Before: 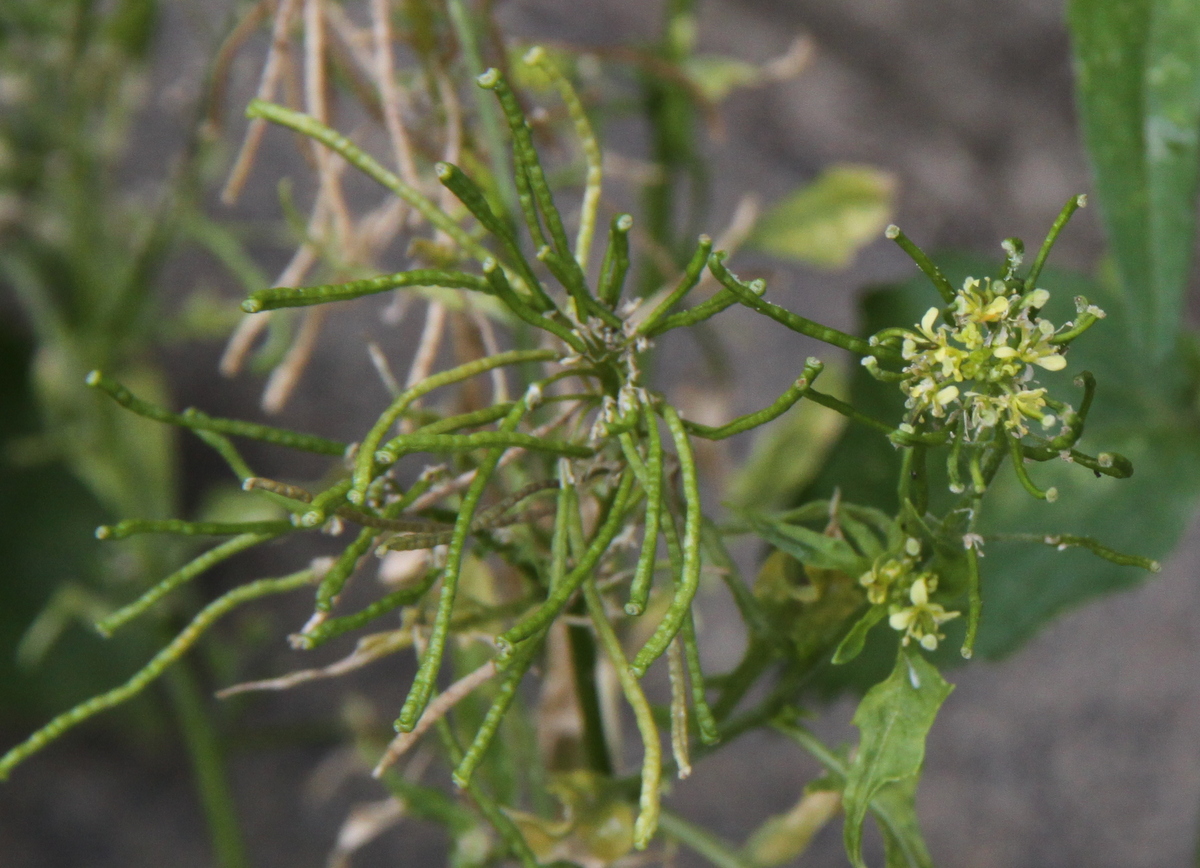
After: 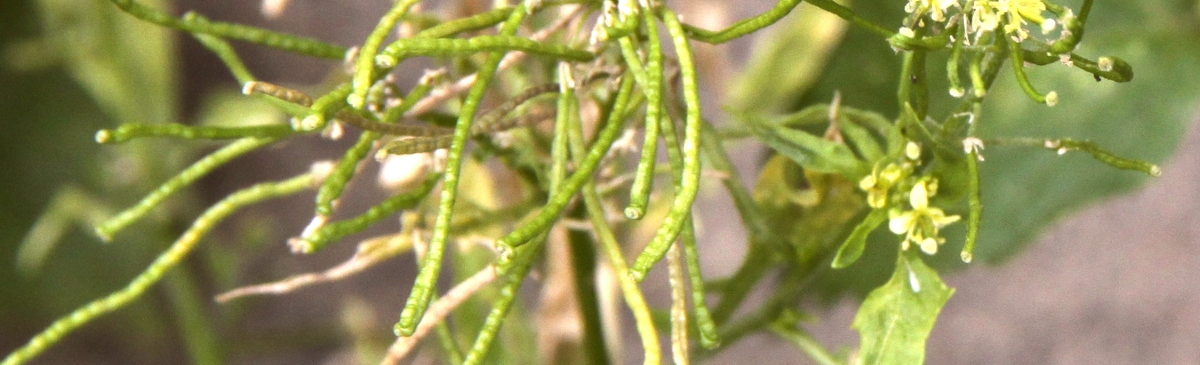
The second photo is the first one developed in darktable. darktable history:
levels: levels [0, 0.394, 0.787]
color correction: highlights a* 6.31, highlights b* 8.45, shadows a* 5.61, shadows b* 7.26, saturation 0.907
crop: top 45.648%, bottom 12.233%
exposure: exposure 0.493 EV, compensate highlight preservation false
